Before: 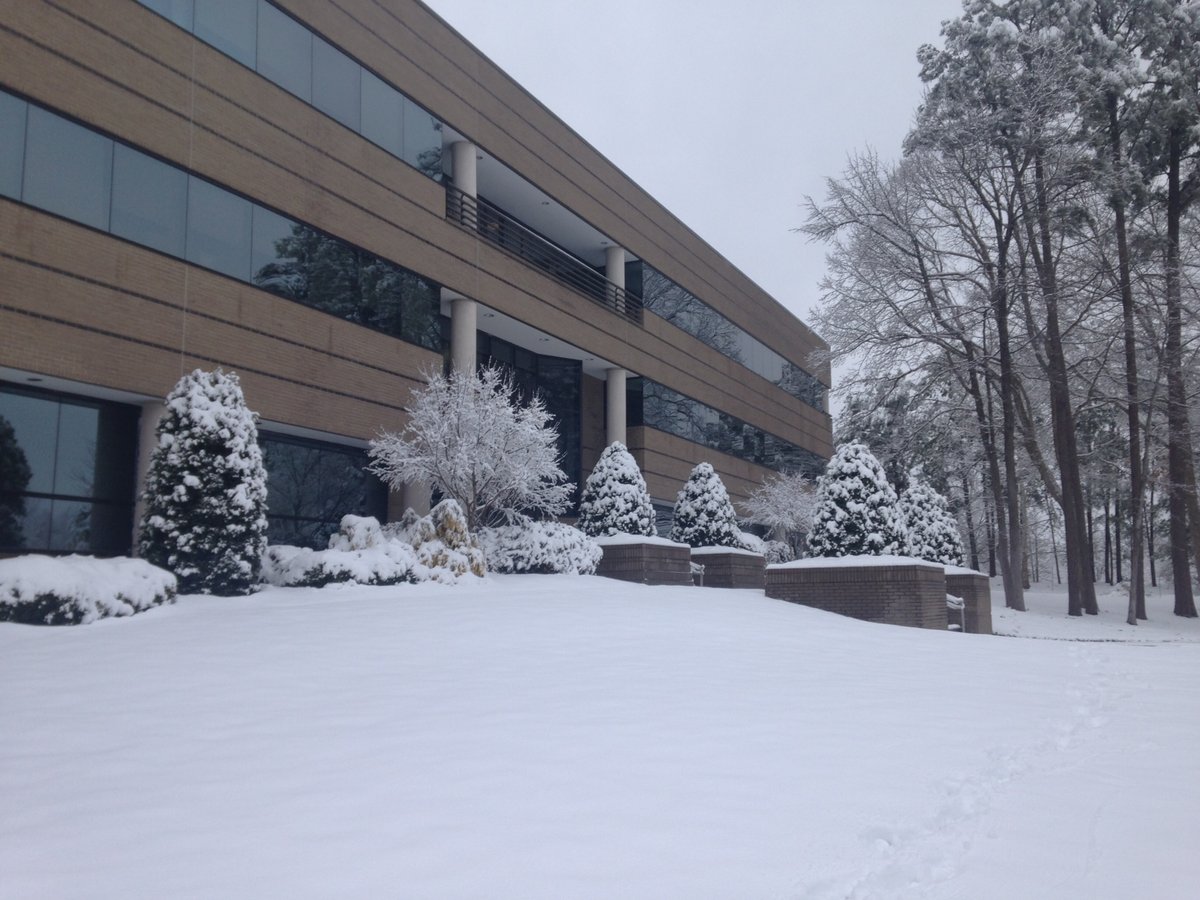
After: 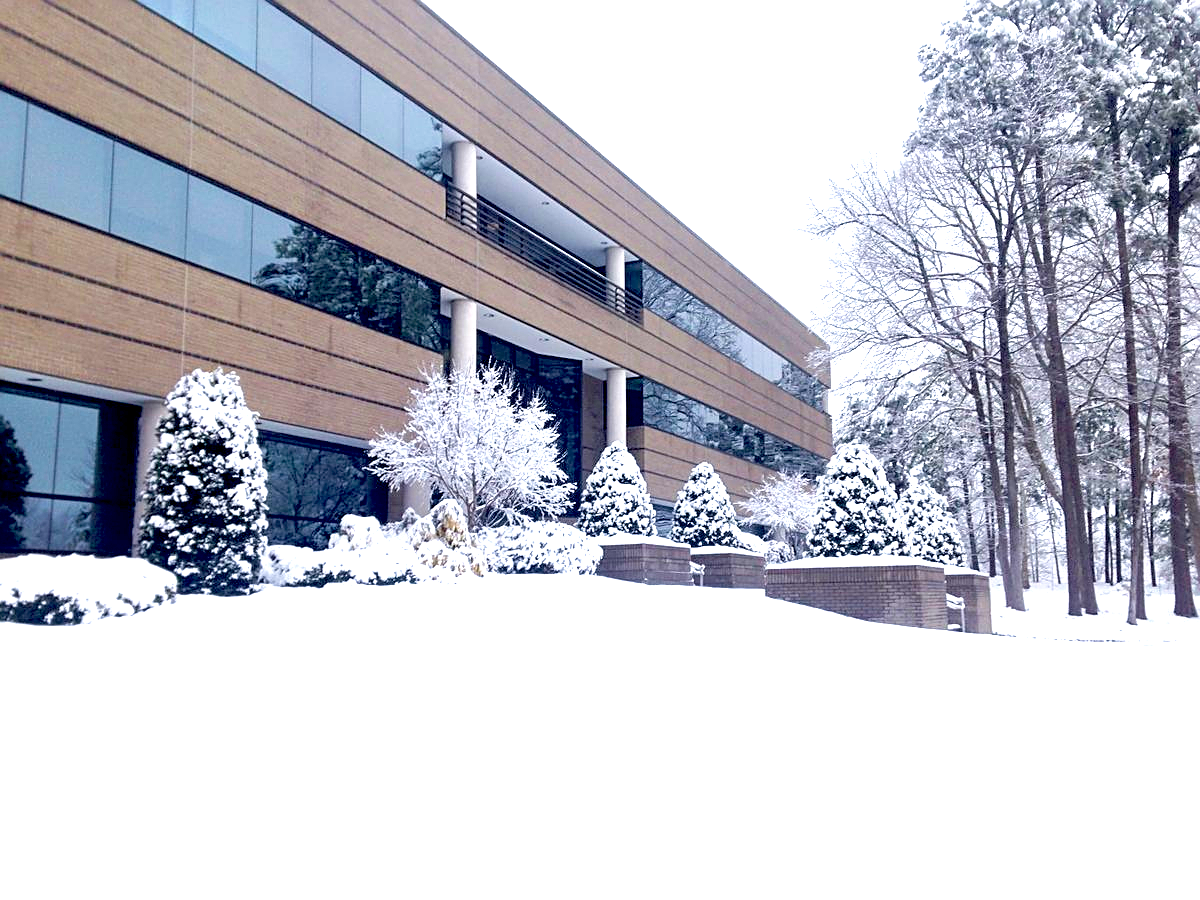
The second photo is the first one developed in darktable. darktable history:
velvia: on, module defaults
sharpen: on, module defaults
exposure: black level correction 0.016, exposure 1.774 EV, compensate highlight preservation false
